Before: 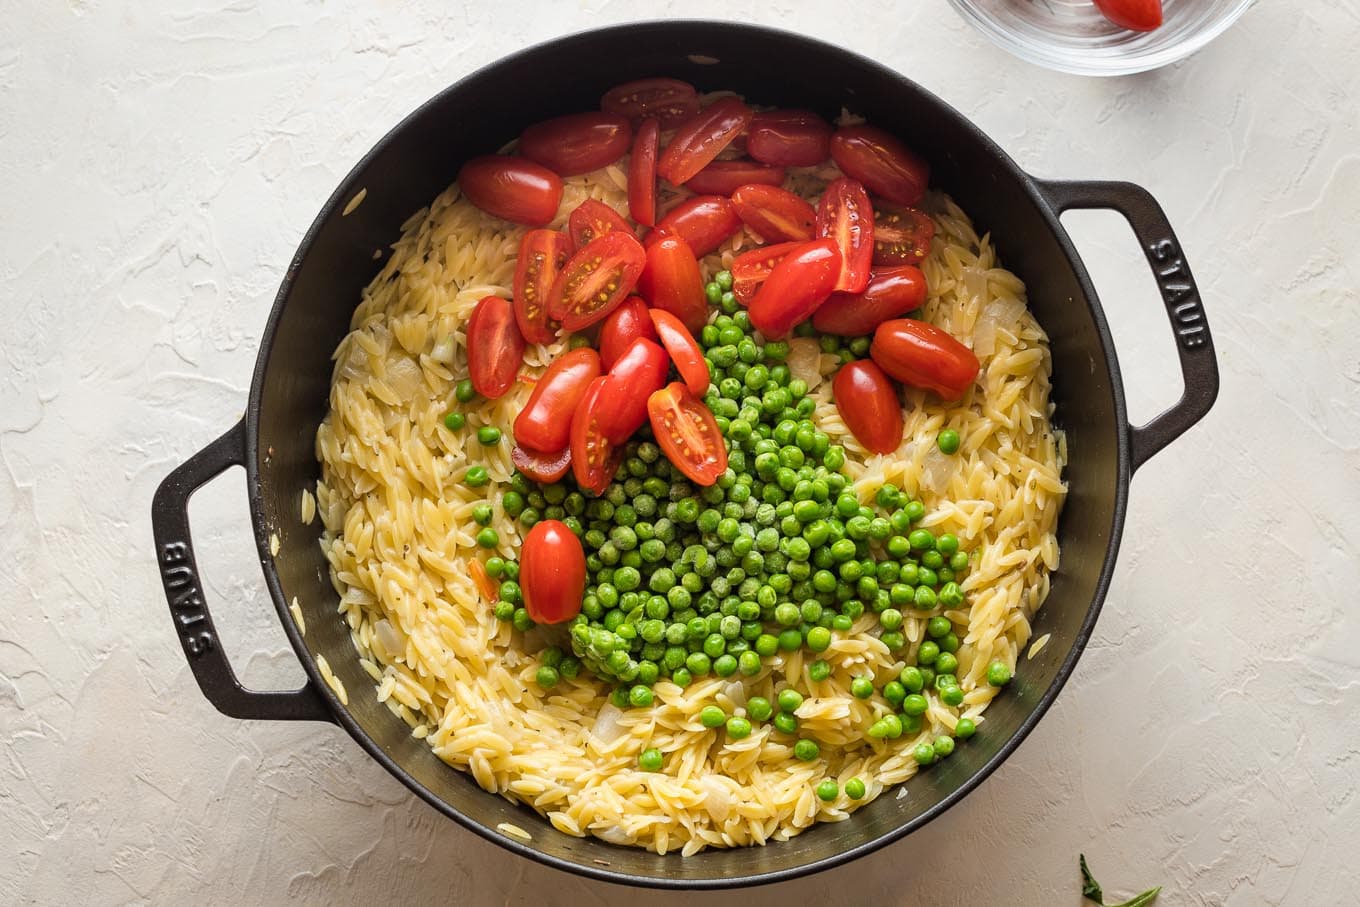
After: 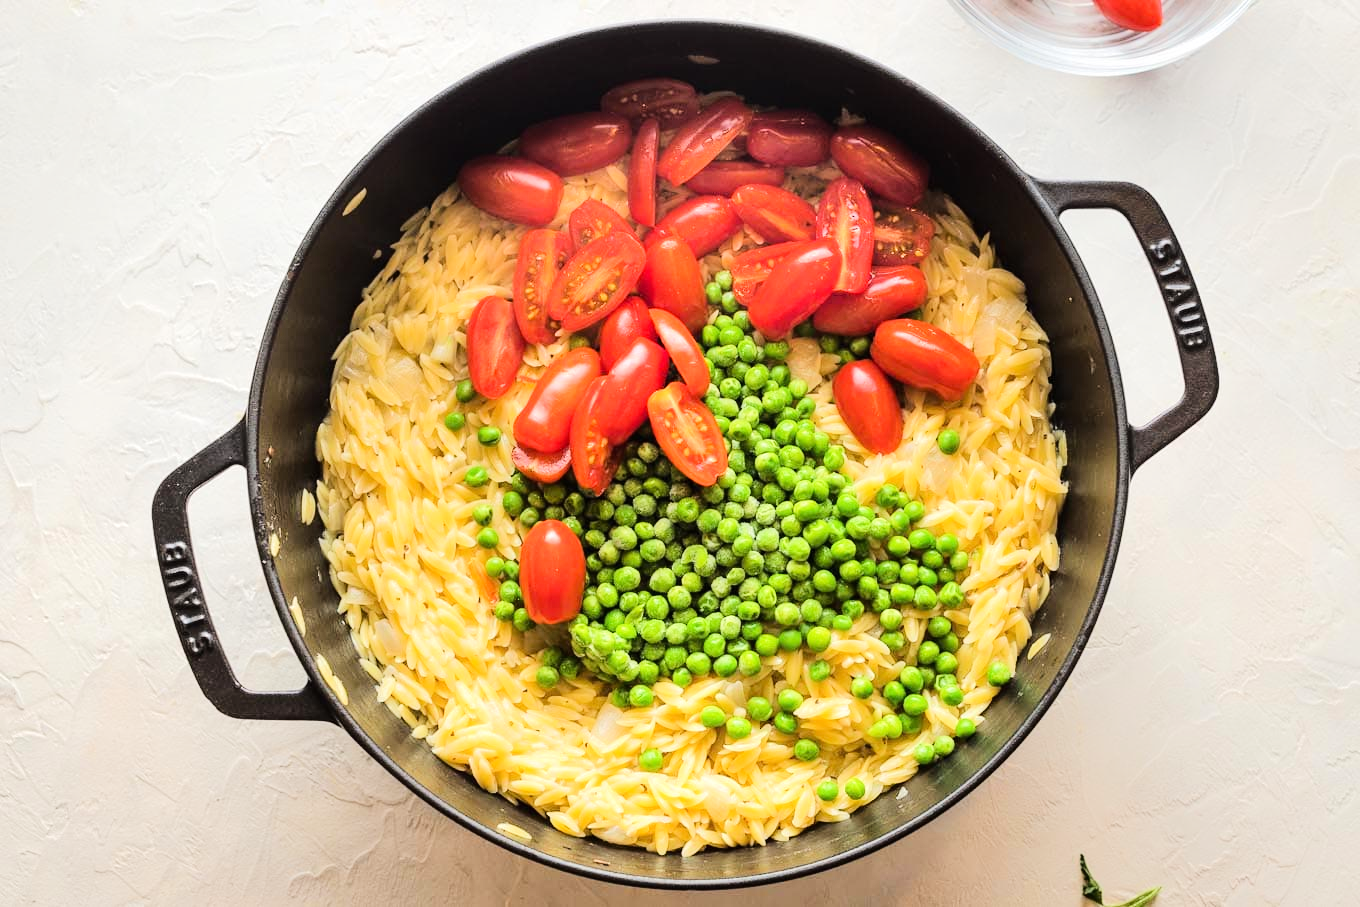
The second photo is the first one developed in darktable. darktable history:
tone equalizer: -7 EV 0.156 EV, -6 EV 0.579 EV, -5 EV 1.17 EV, -4 EV 1.31 EV, -3 EV 1.17 EV, -2 EV 0.6 EV, -1 EV 0.16 EV, edges refinement/feathering 500, mask exposure compensation -1.57 EV, preserve details no
